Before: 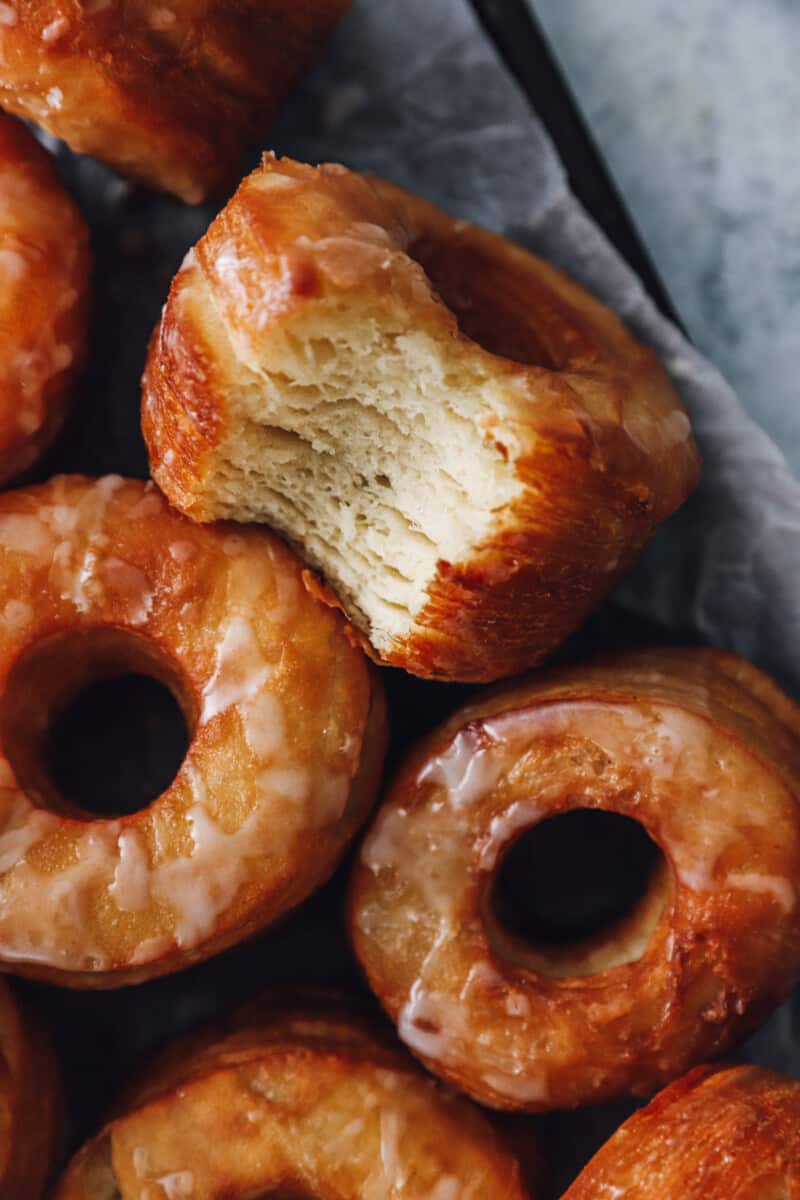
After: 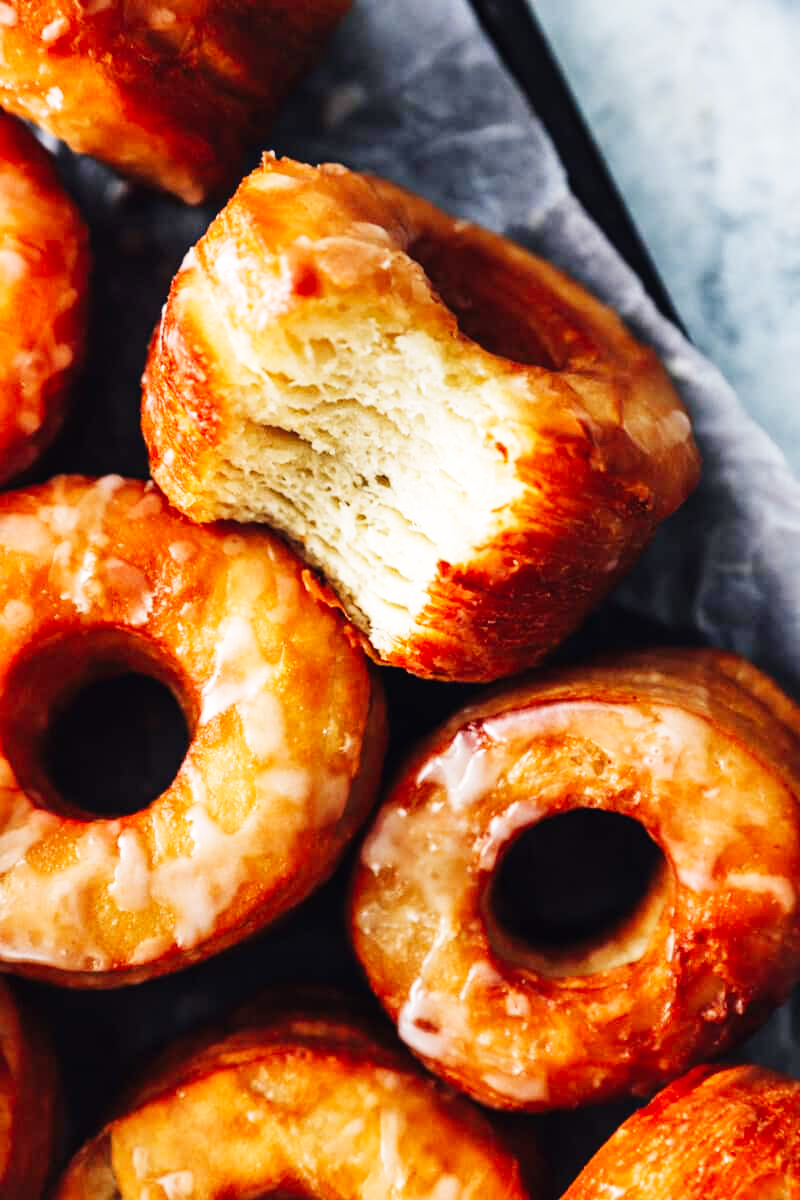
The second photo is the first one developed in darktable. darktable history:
base curve: curves: ch0 [(0, 0.003) (0.001, 0.002) (0.006, 0.004) (0.02, 0.022) (0.048, 0.086) (0.094, 0.234) (0.162, 0.431) (0.258, 0.629) (0.385, 0.8) (0.548, 0.918) (0.751, 0.988) (1, 1)], exposure shift 0.01, preserve colors none
